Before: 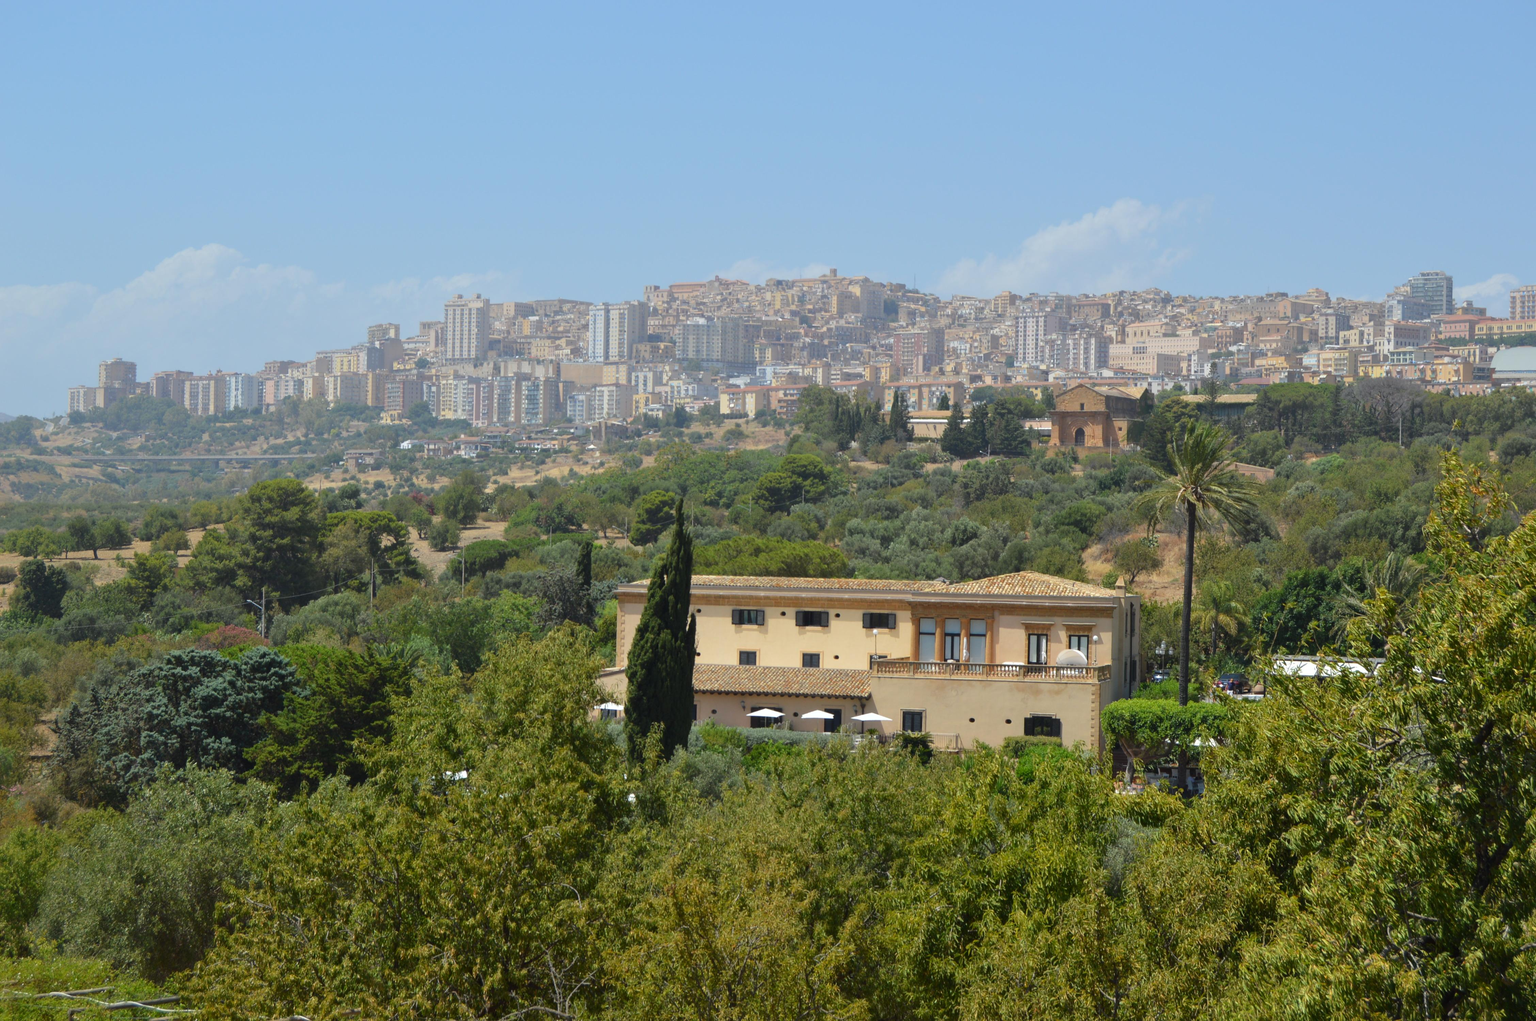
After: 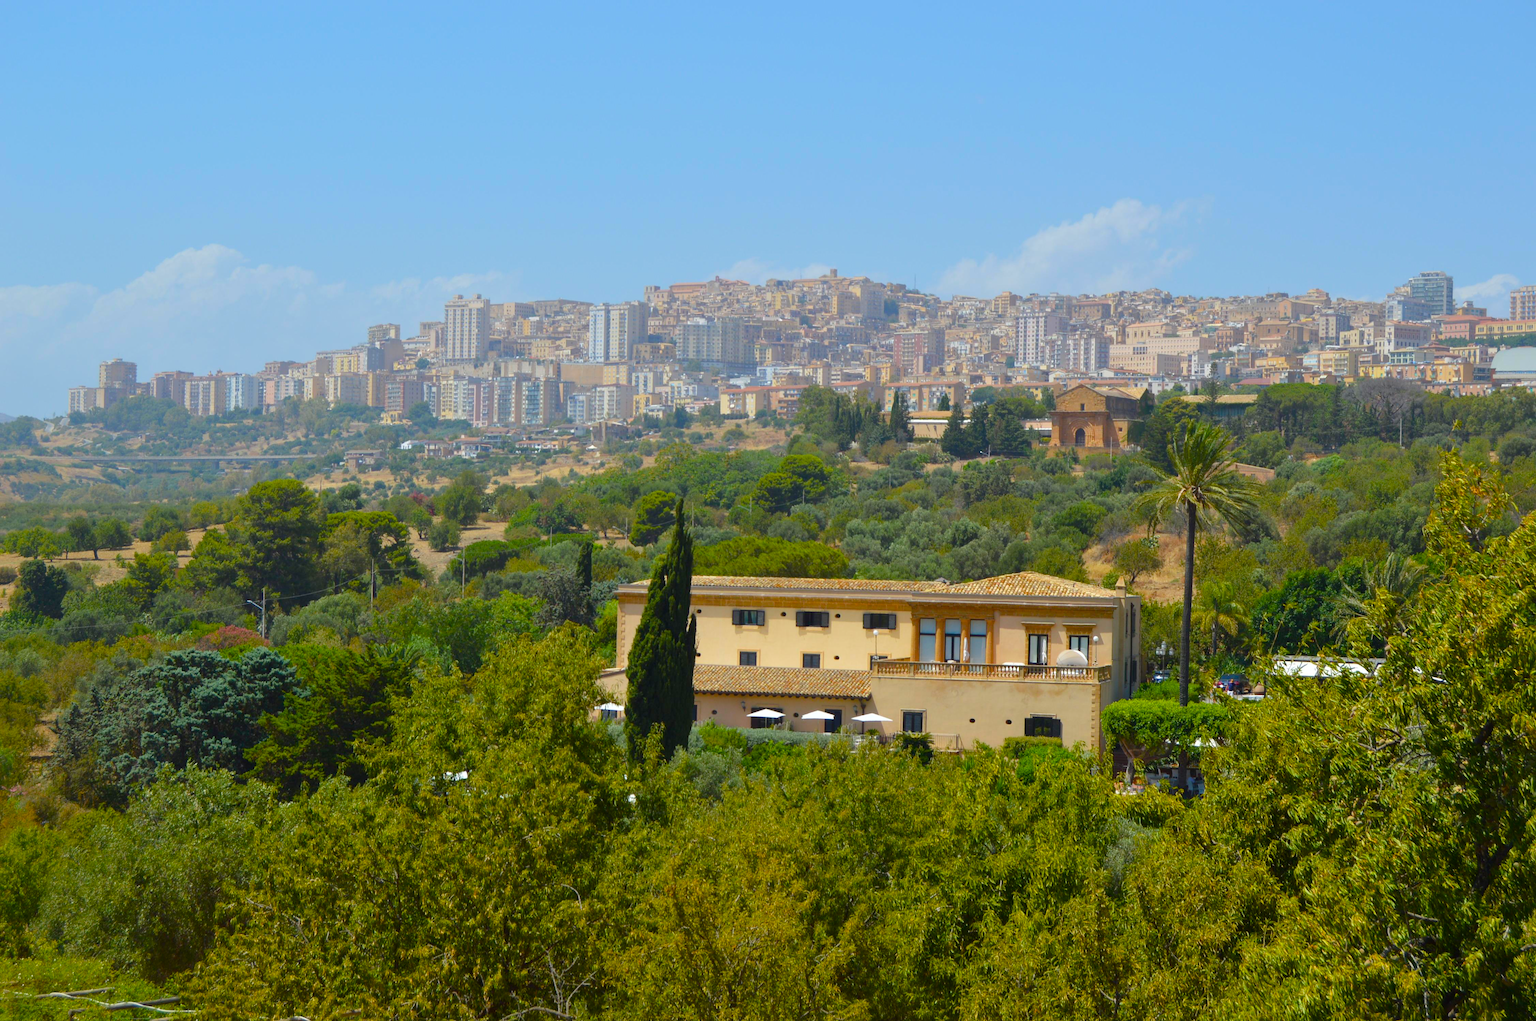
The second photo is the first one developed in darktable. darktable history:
color balance rgb: perceptual saturation grading › global saturation 20.699%, perceptual saturation grading › highlights -19.783%, perceptual saturation grading › shadows 29.475%, global vibrance 39.226%
